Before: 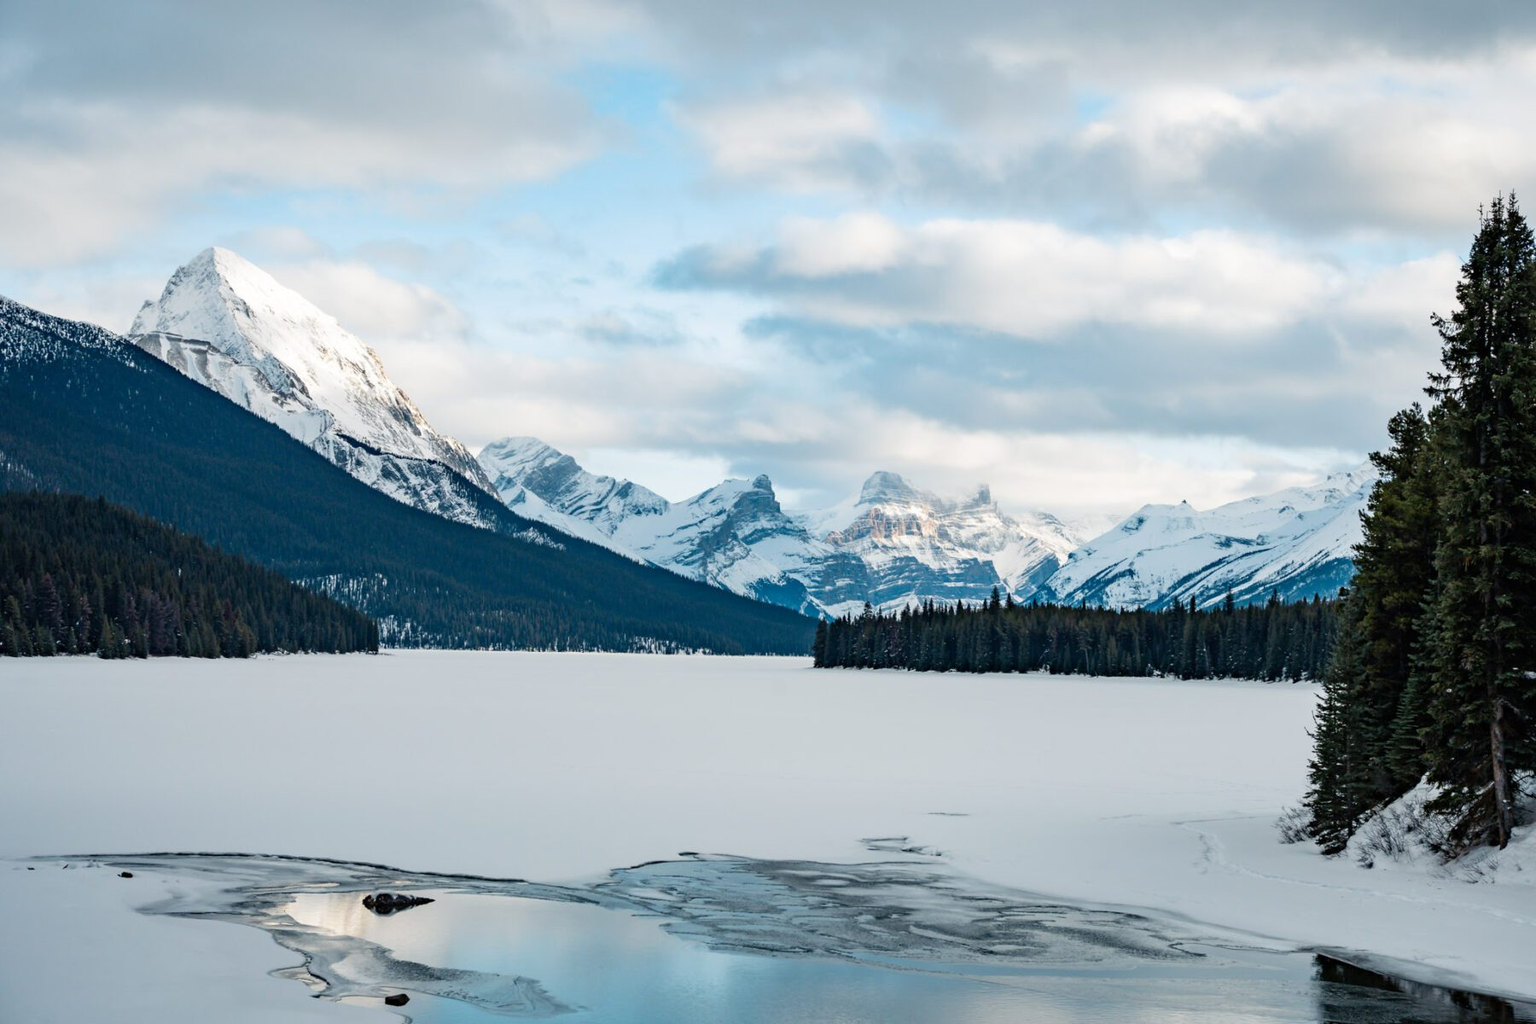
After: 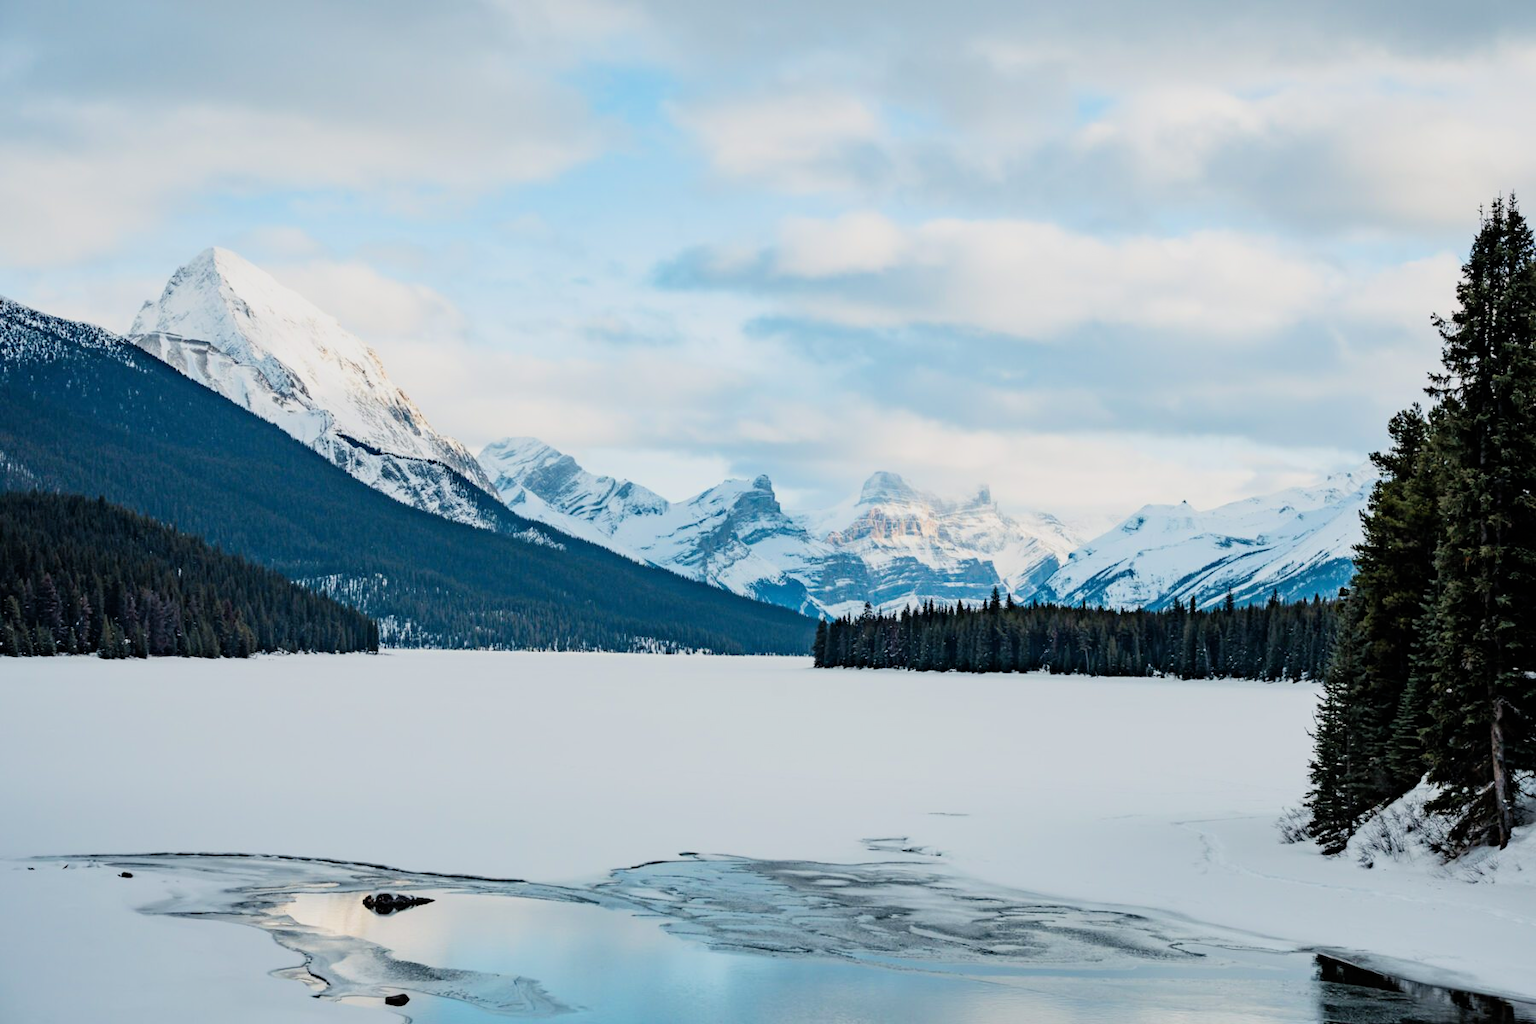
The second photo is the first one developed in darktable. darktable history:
filmic rgb: black relative exposure -7.65 EV, white relative exposure 4.56 EV, hardness 3.61, color science v6 (2022)
exposure: exposure 0.559 EV, compensate highlight preservation false
